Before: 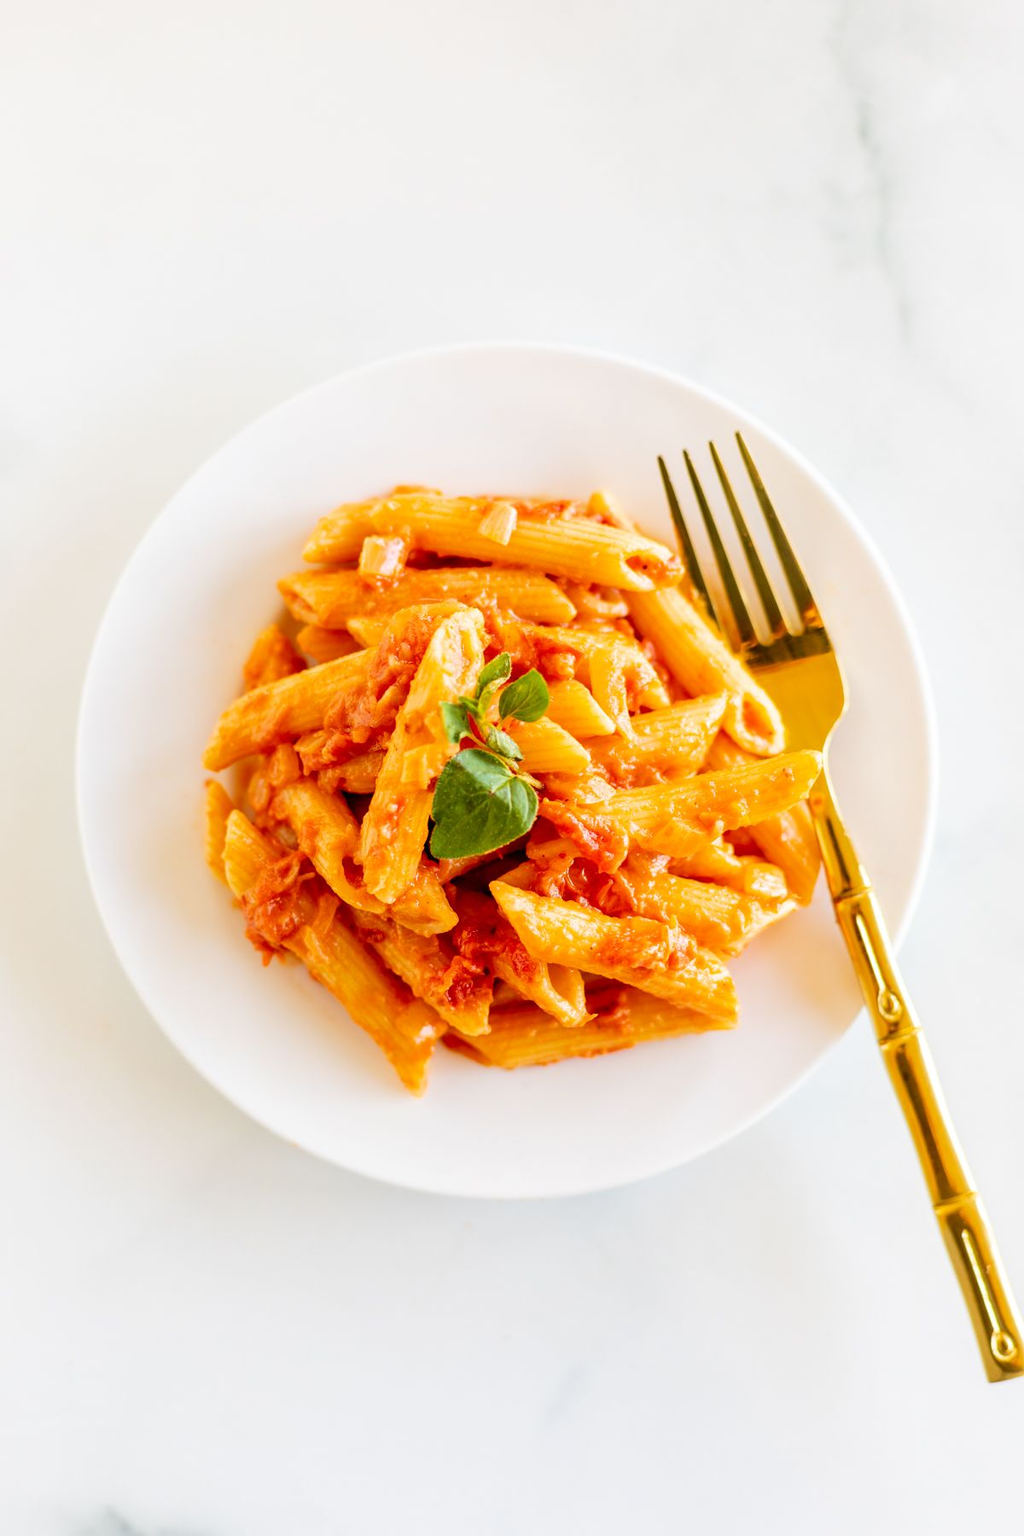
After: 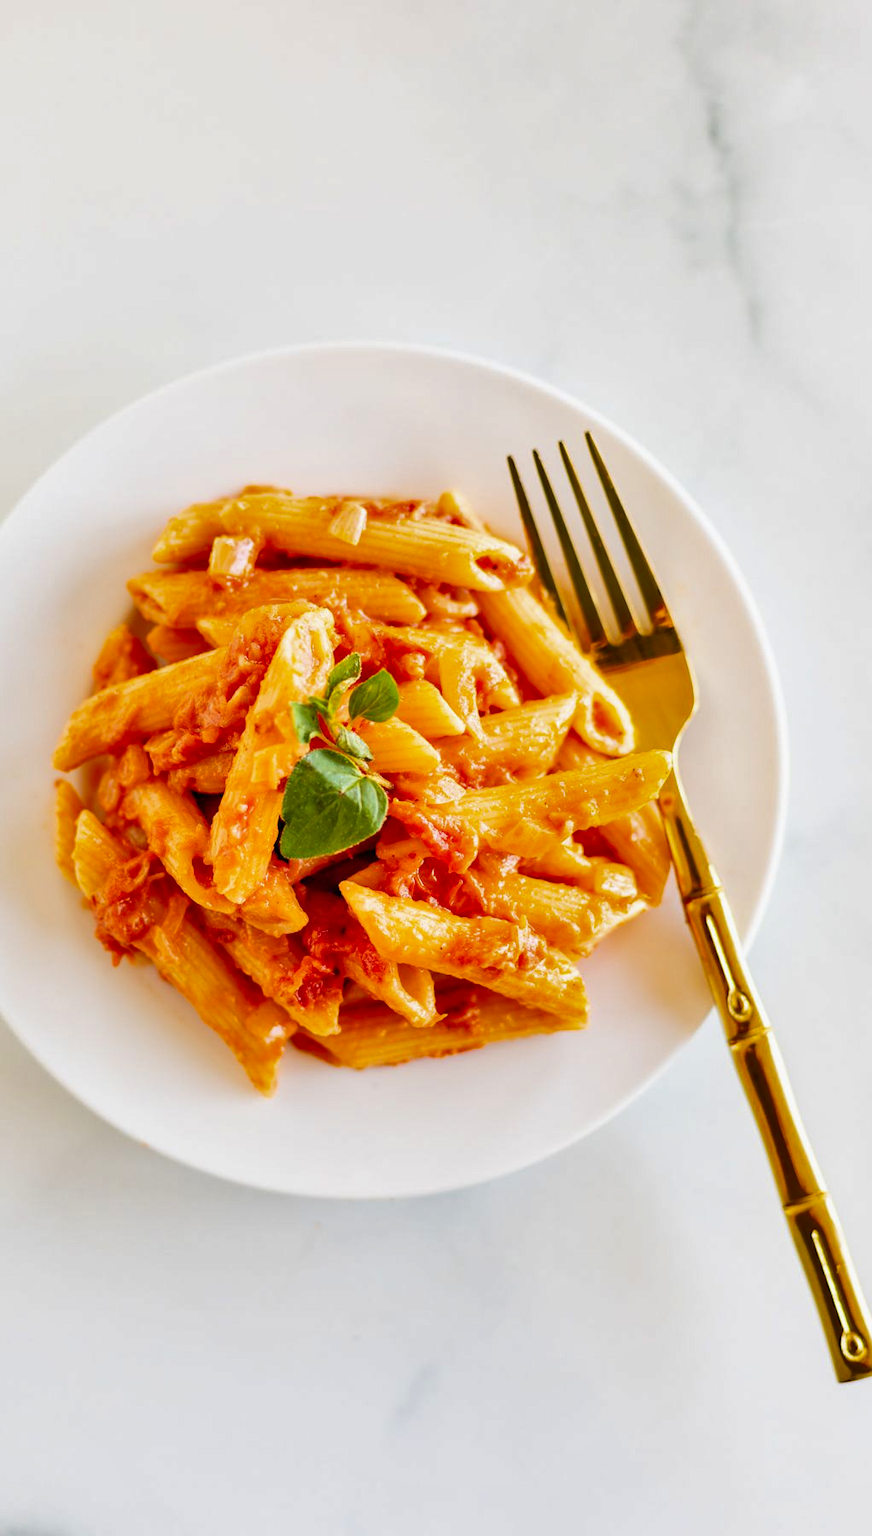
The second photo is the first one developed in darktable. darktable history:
shadows and highlights: shadows 43.42, white point adjustment -1.39, soften with gaussian
crop and rotate: left 14.707%
